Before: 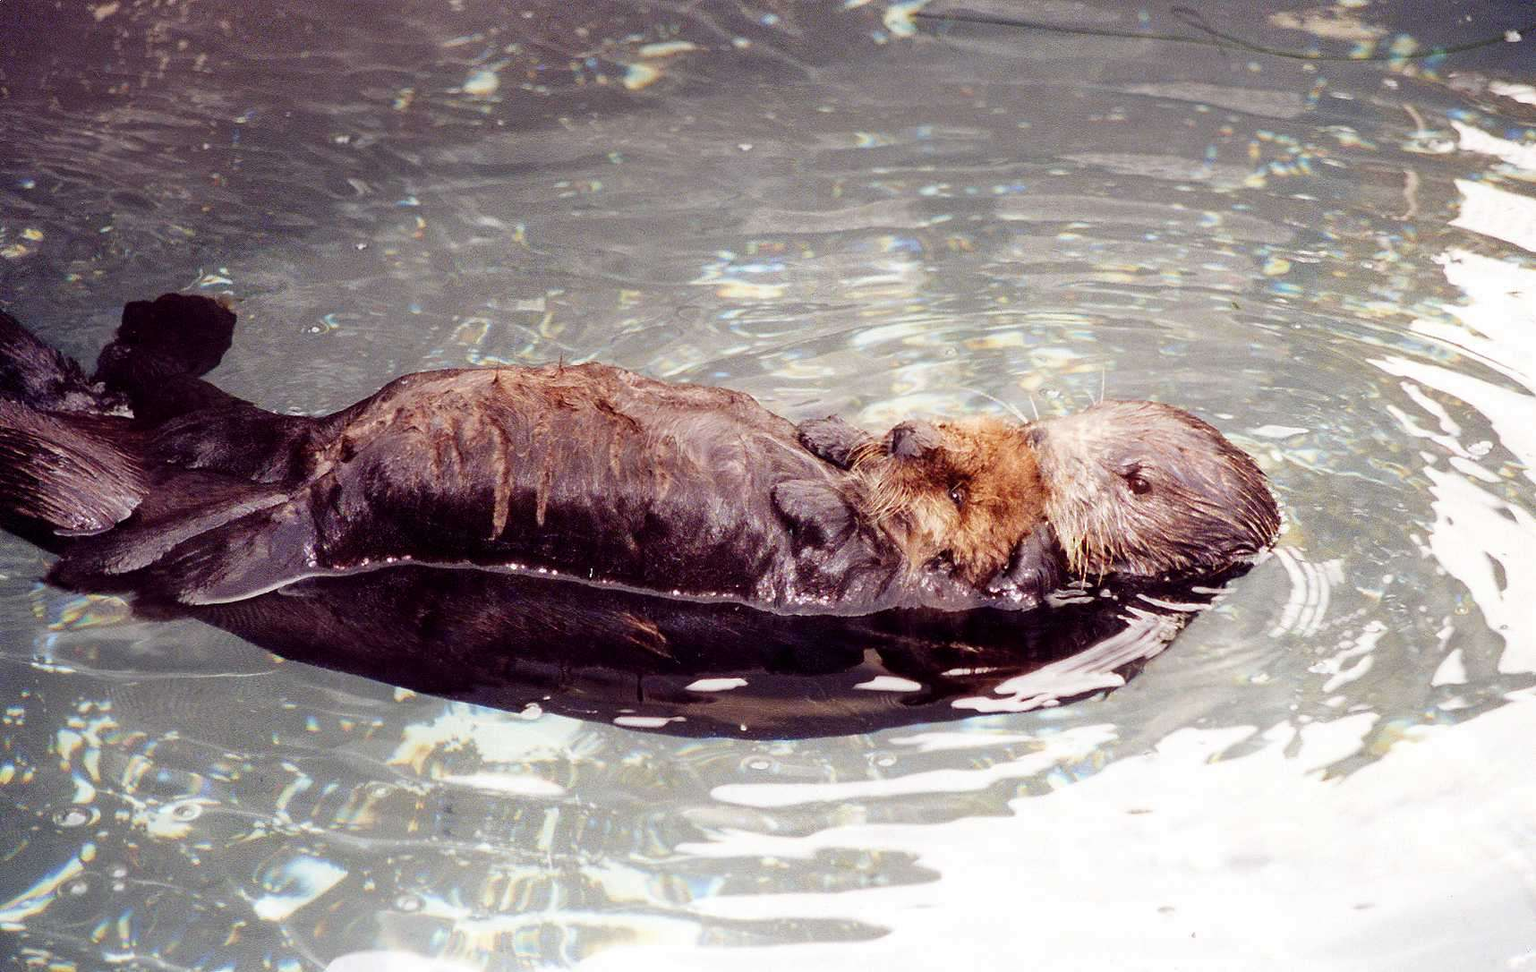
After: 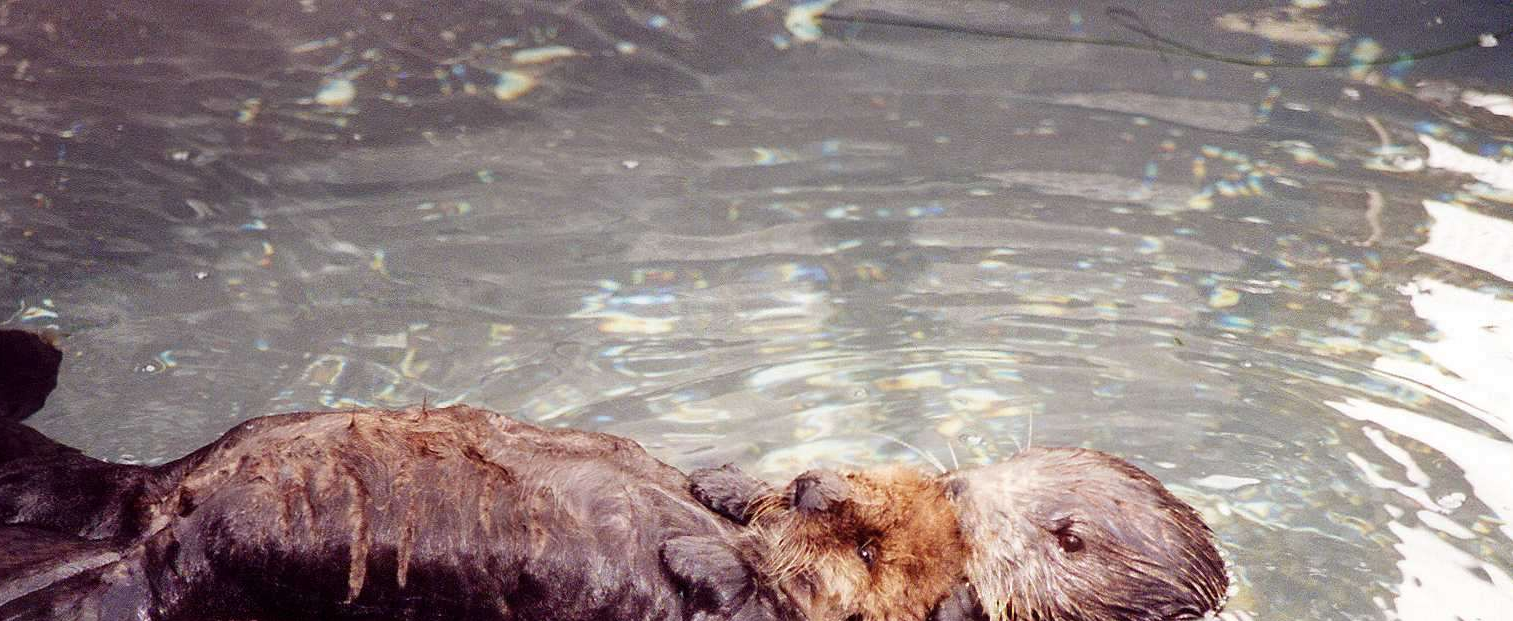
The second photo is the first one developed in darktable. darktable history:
contrast brightness saturation: saturation -0.05
crop and rotate: left 11.812%, bottom 42.776%
